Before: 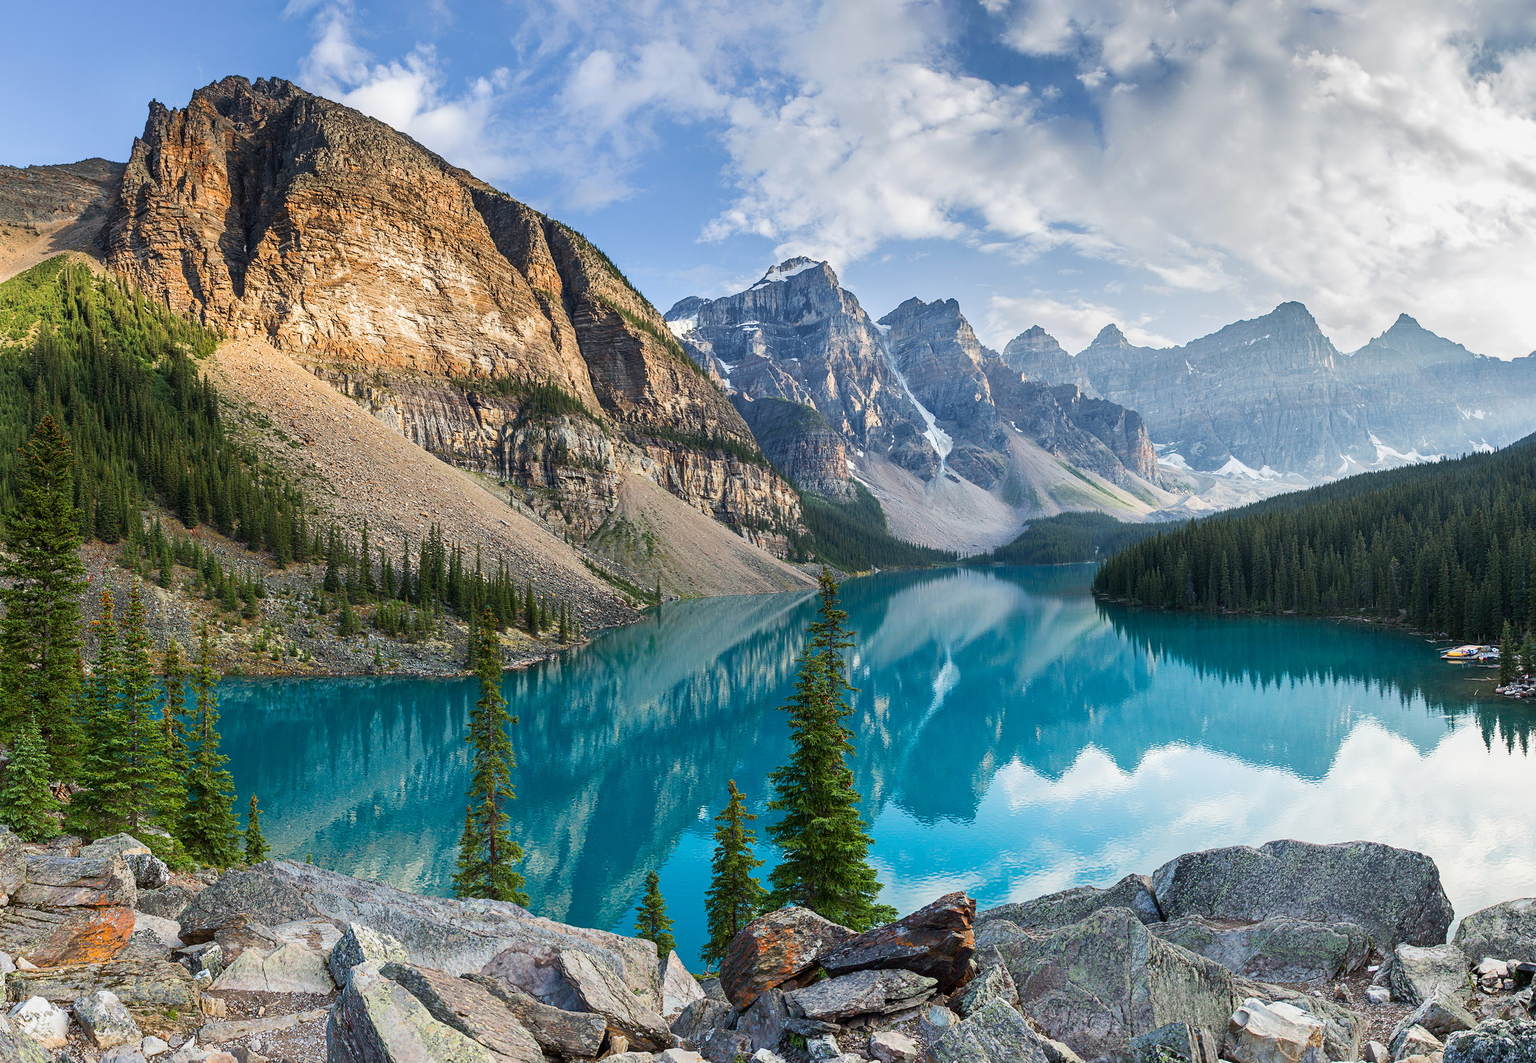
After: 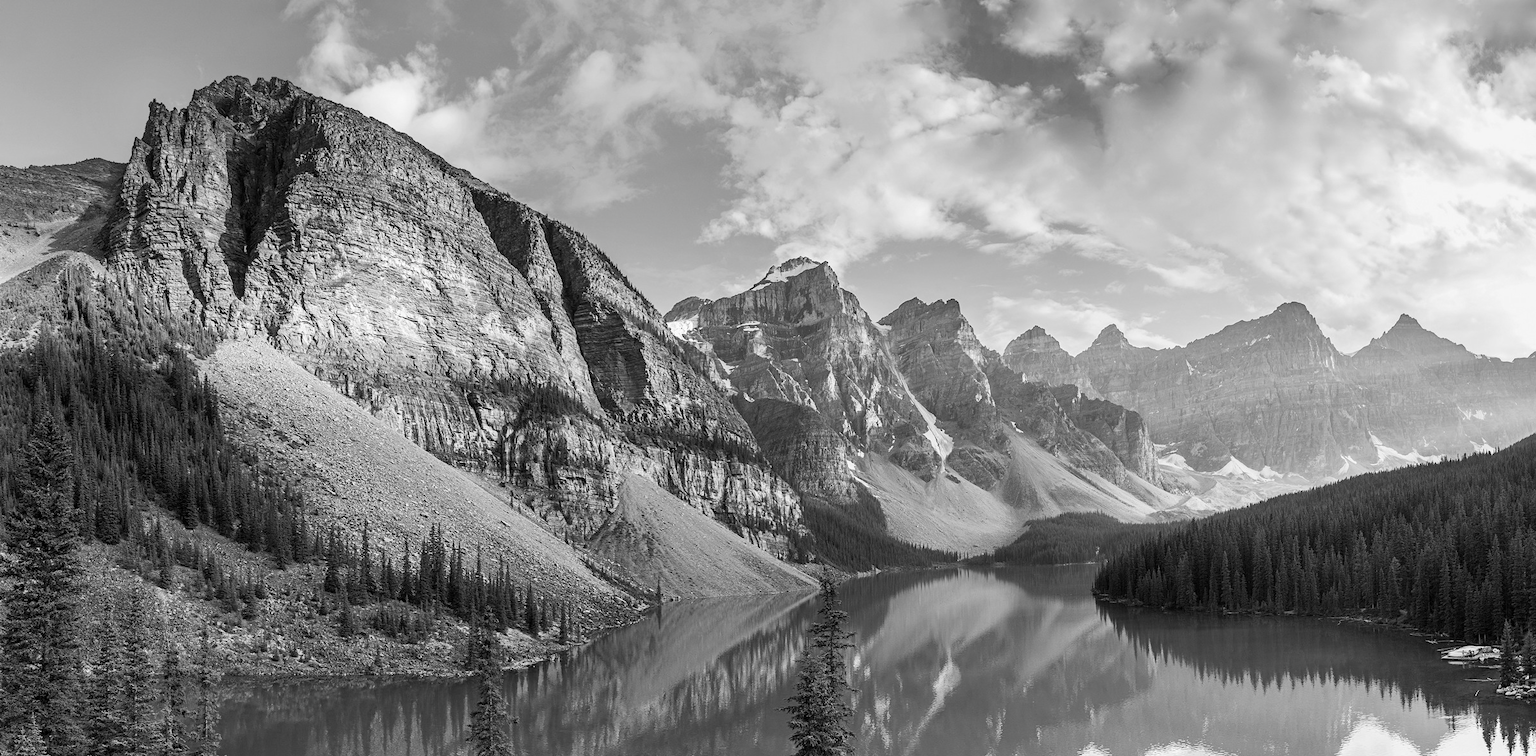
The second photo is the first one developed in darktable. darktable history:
crop: right 0.001%, bottom 28.754%
contrast brightness saturation: saturation -0.998
